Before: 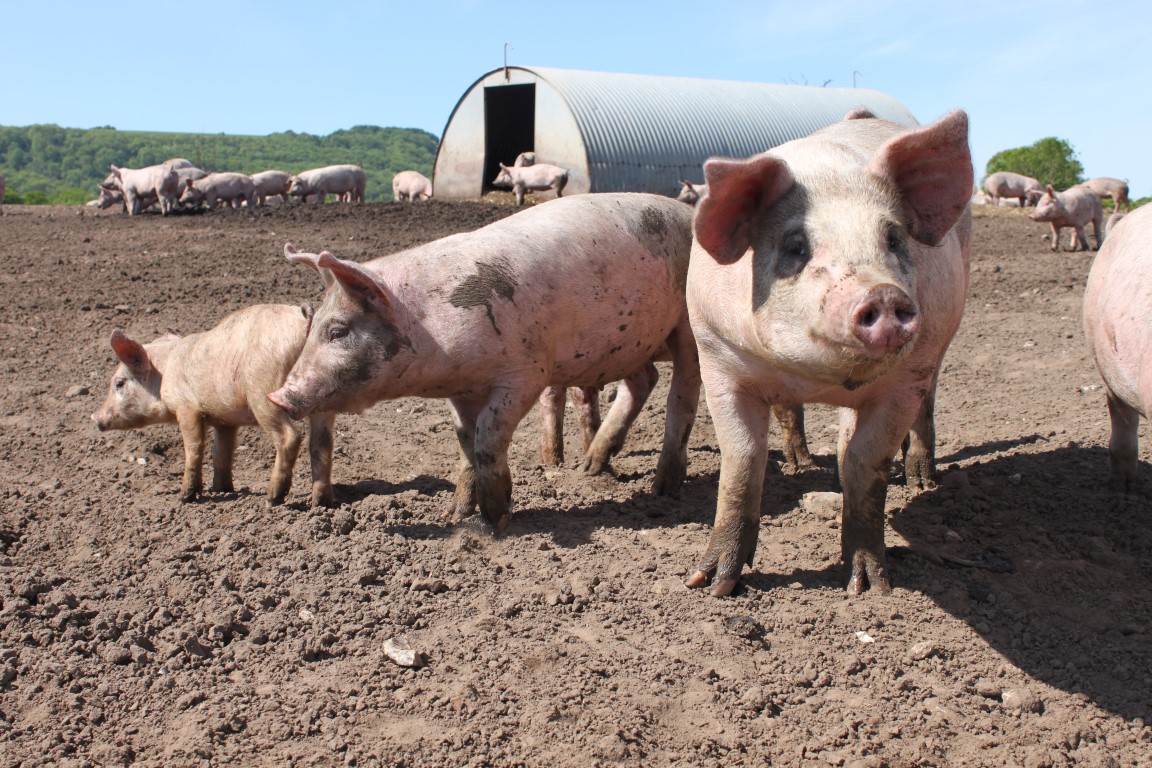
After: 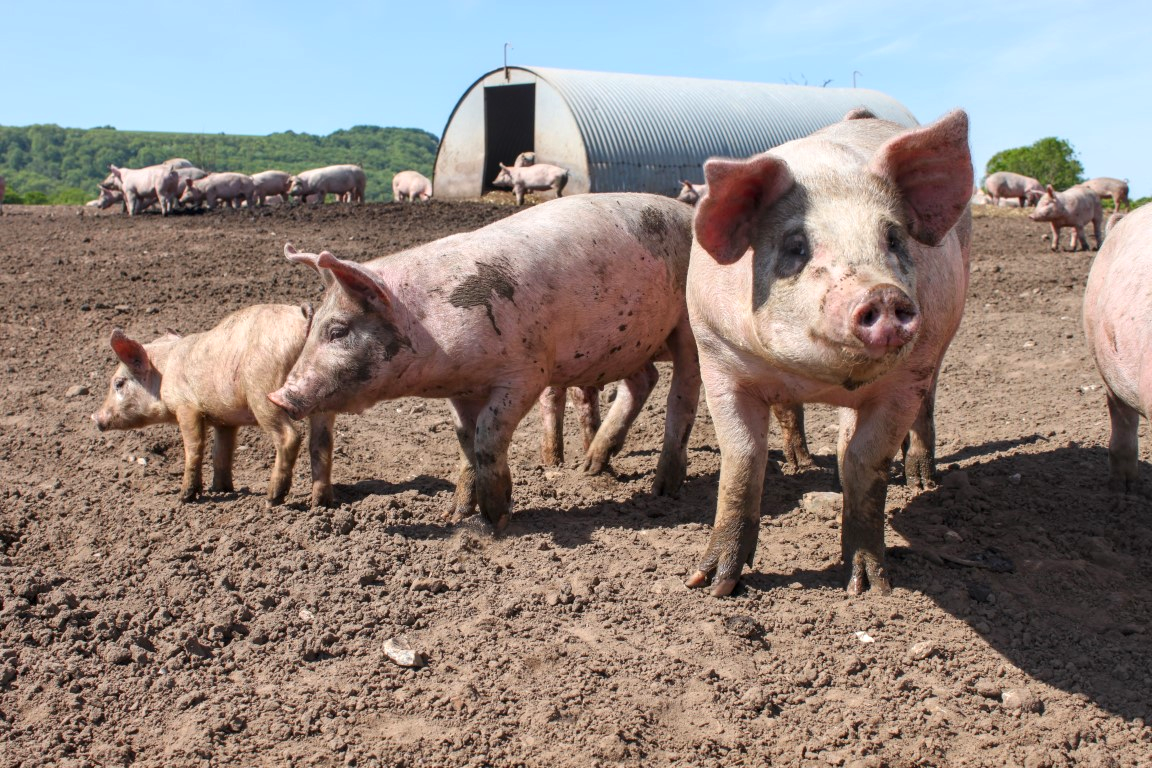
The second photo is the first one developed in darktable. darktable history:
contrast brightness saturation: contrast 0.04, saturation 0.16
local contrast: on, module defaults
